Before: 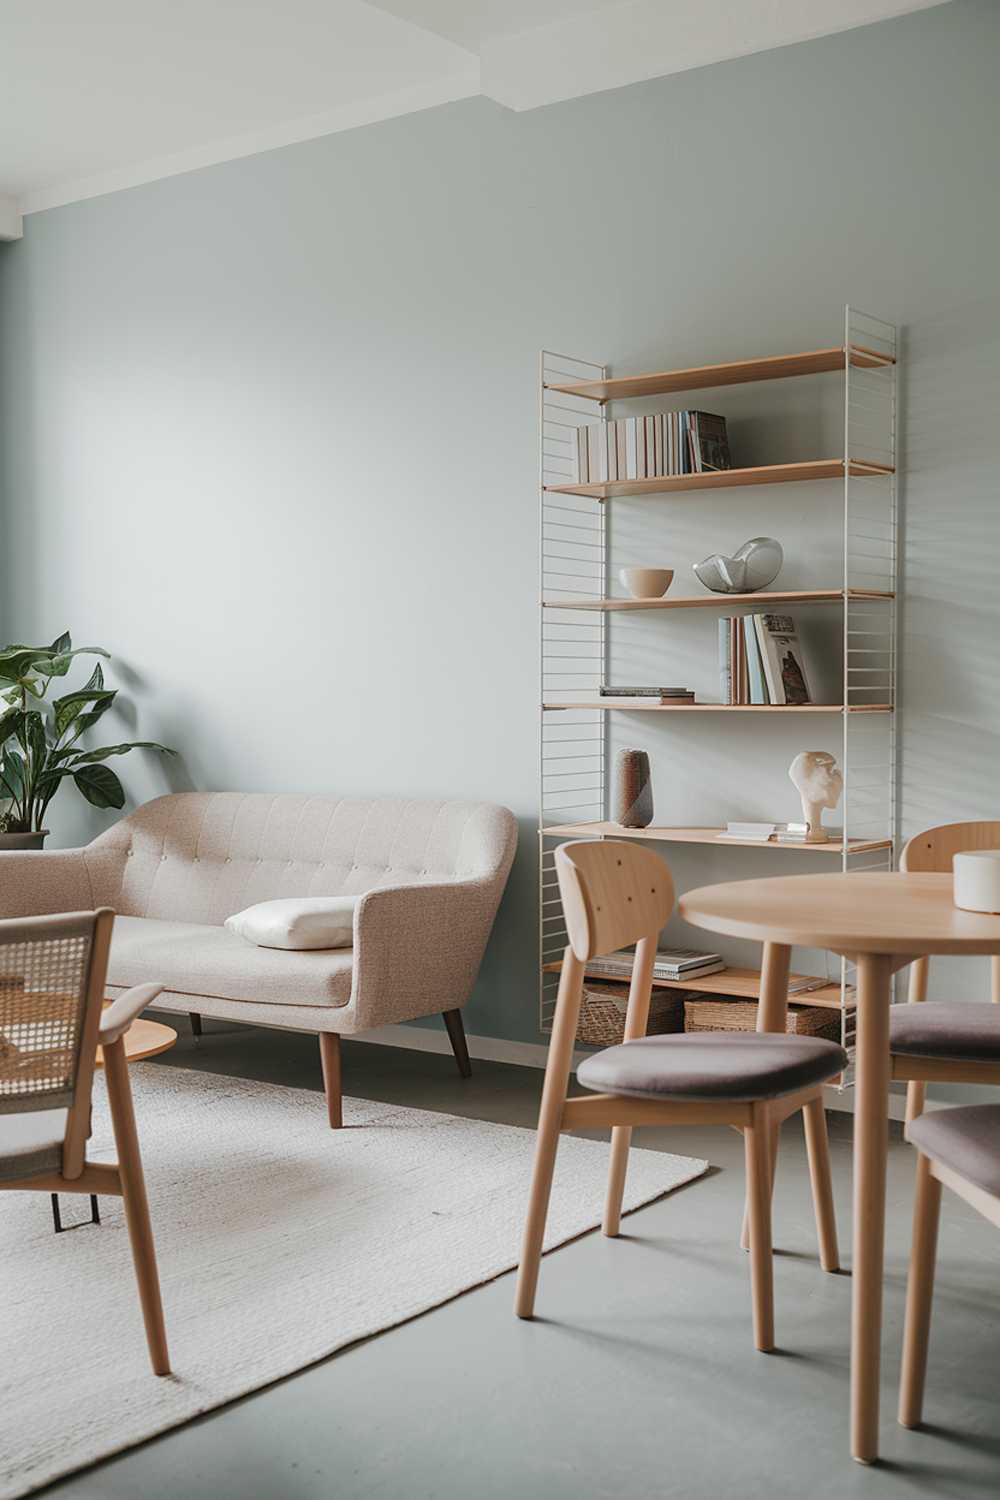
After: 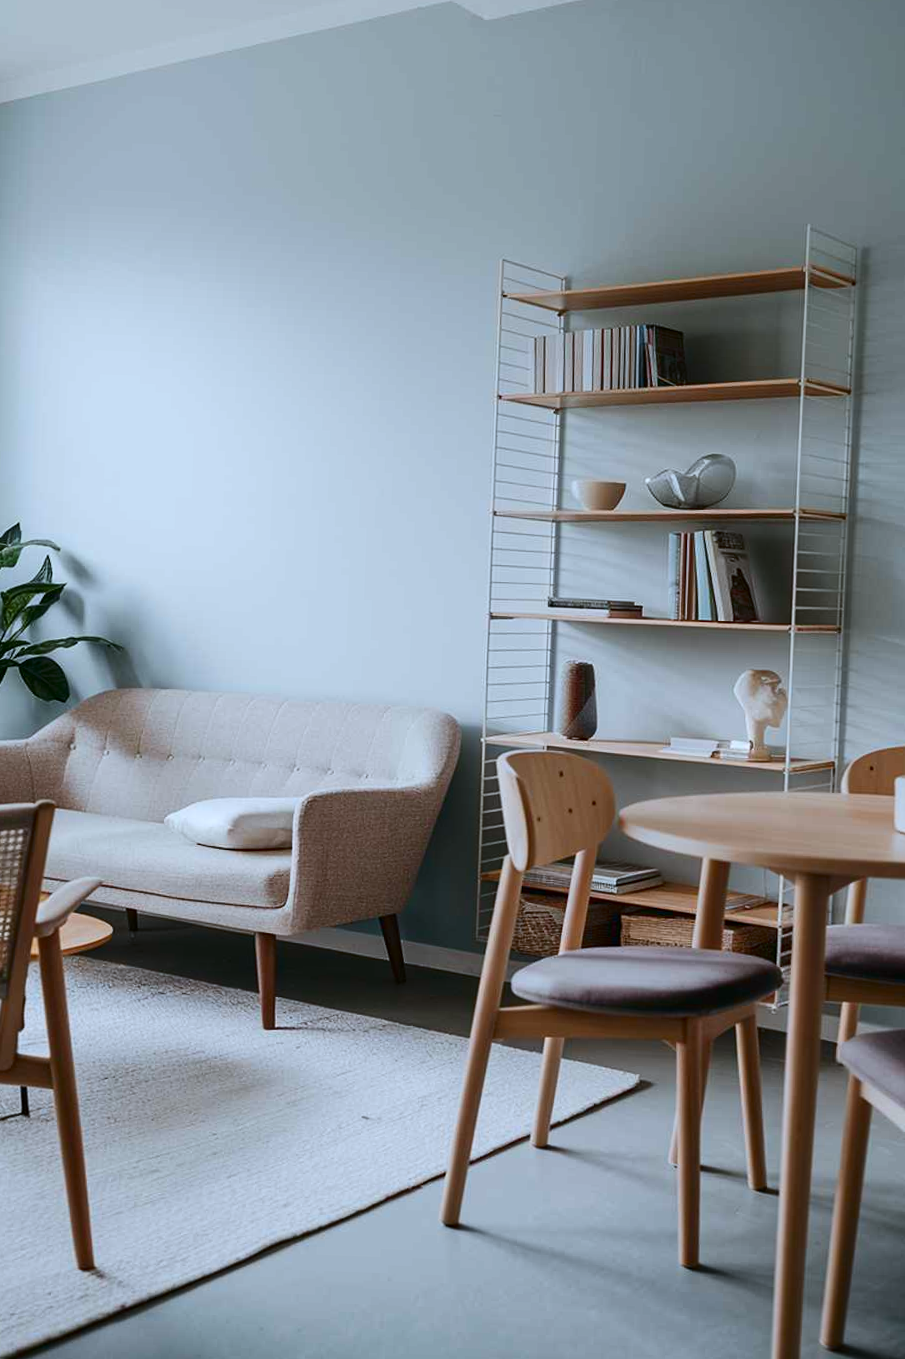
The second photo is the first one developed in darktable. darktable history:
crop and rotate: angle -2.06°, left 3.118%, top 3.933%, right 1.481%, bottom 0.609%
exposure: exposure -0.176 EV, compensate highlight preservation false
contrast brightness saturation: contrast 0.188, brightness -0.103, saturation 0.209
color calibration: gray › normalize channels true, x 0.37, y 0.382, temperature 4318.32 K, gamut compression 0.015
